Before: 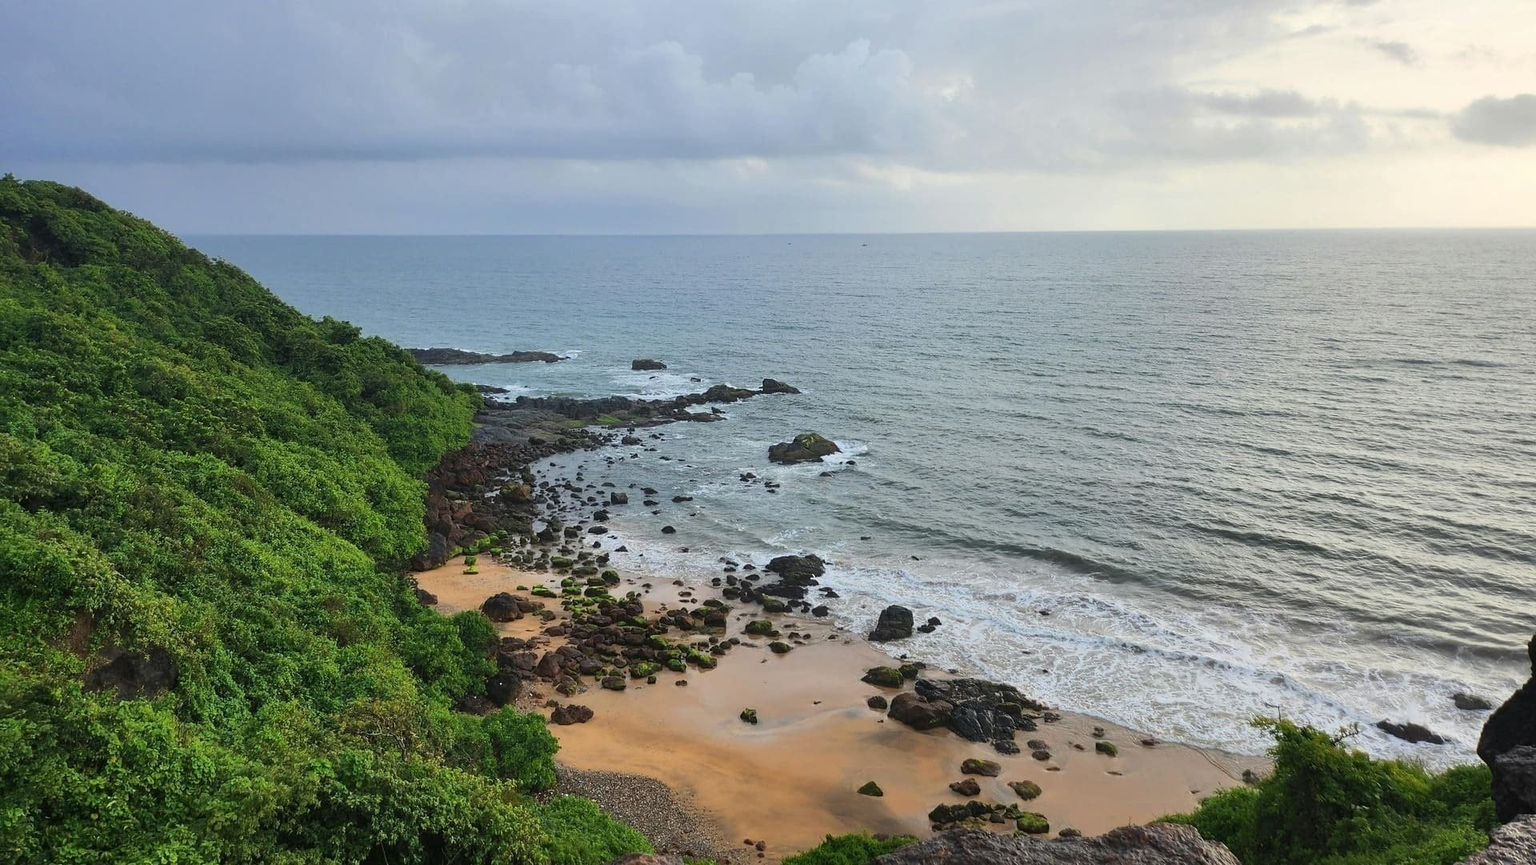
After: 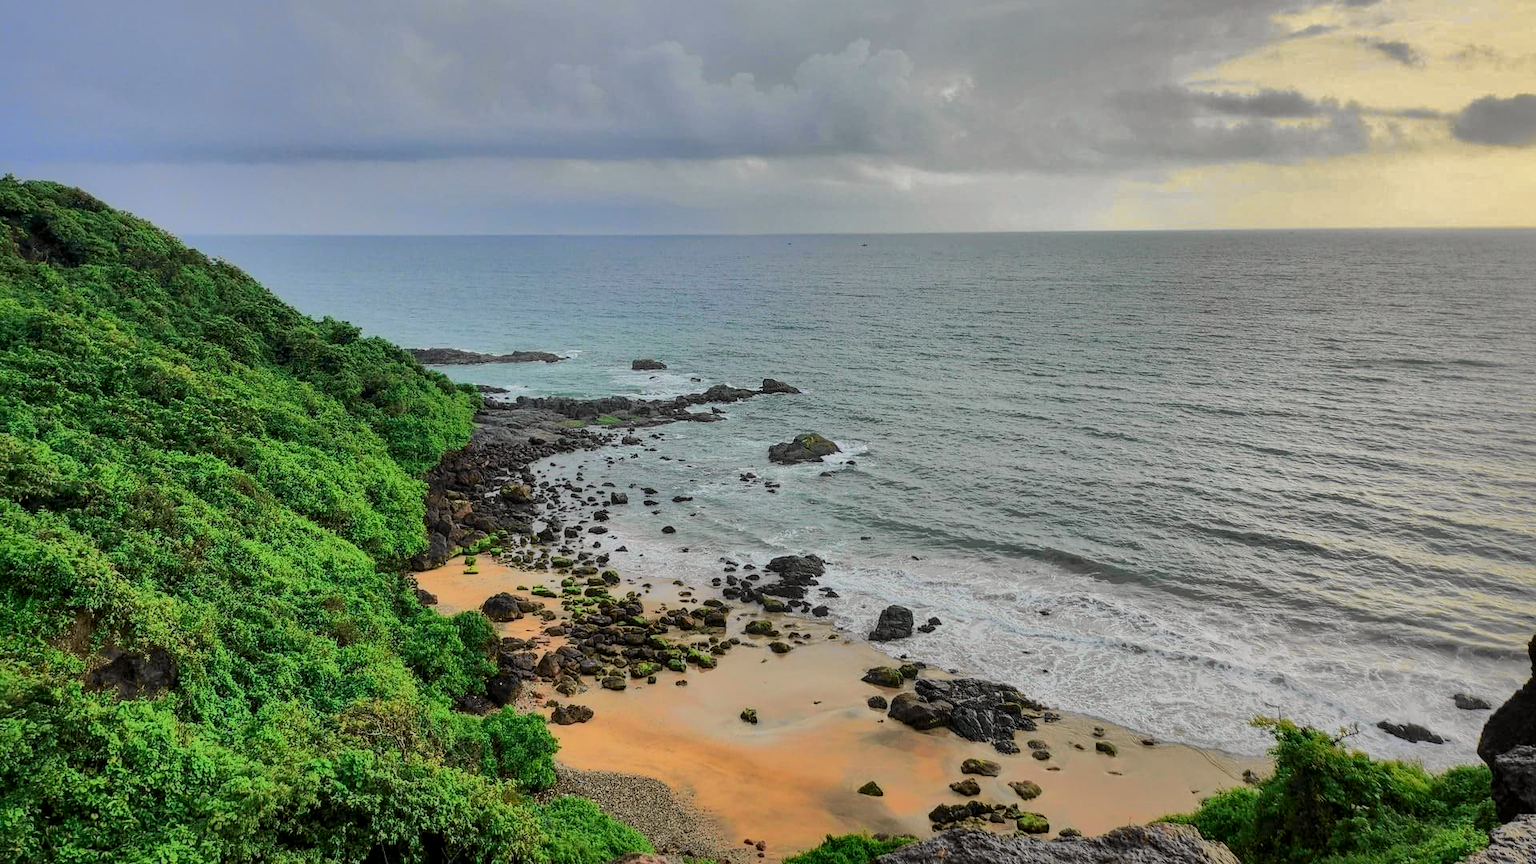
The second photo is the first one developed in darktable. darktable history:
tone curve: curves: ch0 [(0, 0.019) (0.066, 0.043) (0.189, 0.182) (0.368, 0.407) (0.501, 0.564) (0.677, 0.729) (0.851, 0.861) (0.997, 0.959)]; ch1 [(0, 0) (0.187, 0.121) (0.388, 0.346) (0.437, 0.409) (0.474, 0.472) (0.499, 0.501) (0.514, 0.507) (0.548, 0.557) (0.653, 0.663) (0.812, 0.856) (1, 1)]; ch2 [(0, 0) (0.246, 0.214) (0.421, 0.427) (0.459, 0.484) (0.5, 0.504) (0.518, 0.516) (0.529, 0.548) (0.56, 0.576) (0.607, 0.63) (0.744, 0.734) (0.867, 0.821) (0.993, 0.889)], color space Lab, independent channels, preserve colors none
local contrast: detail 130%
base curve: curves: ch0 [(0, 0) (0.262, 0.32) (0.722, 0.705) (1, 1)]
shadows and highlights: shadows -19.91, highlights -73.15
